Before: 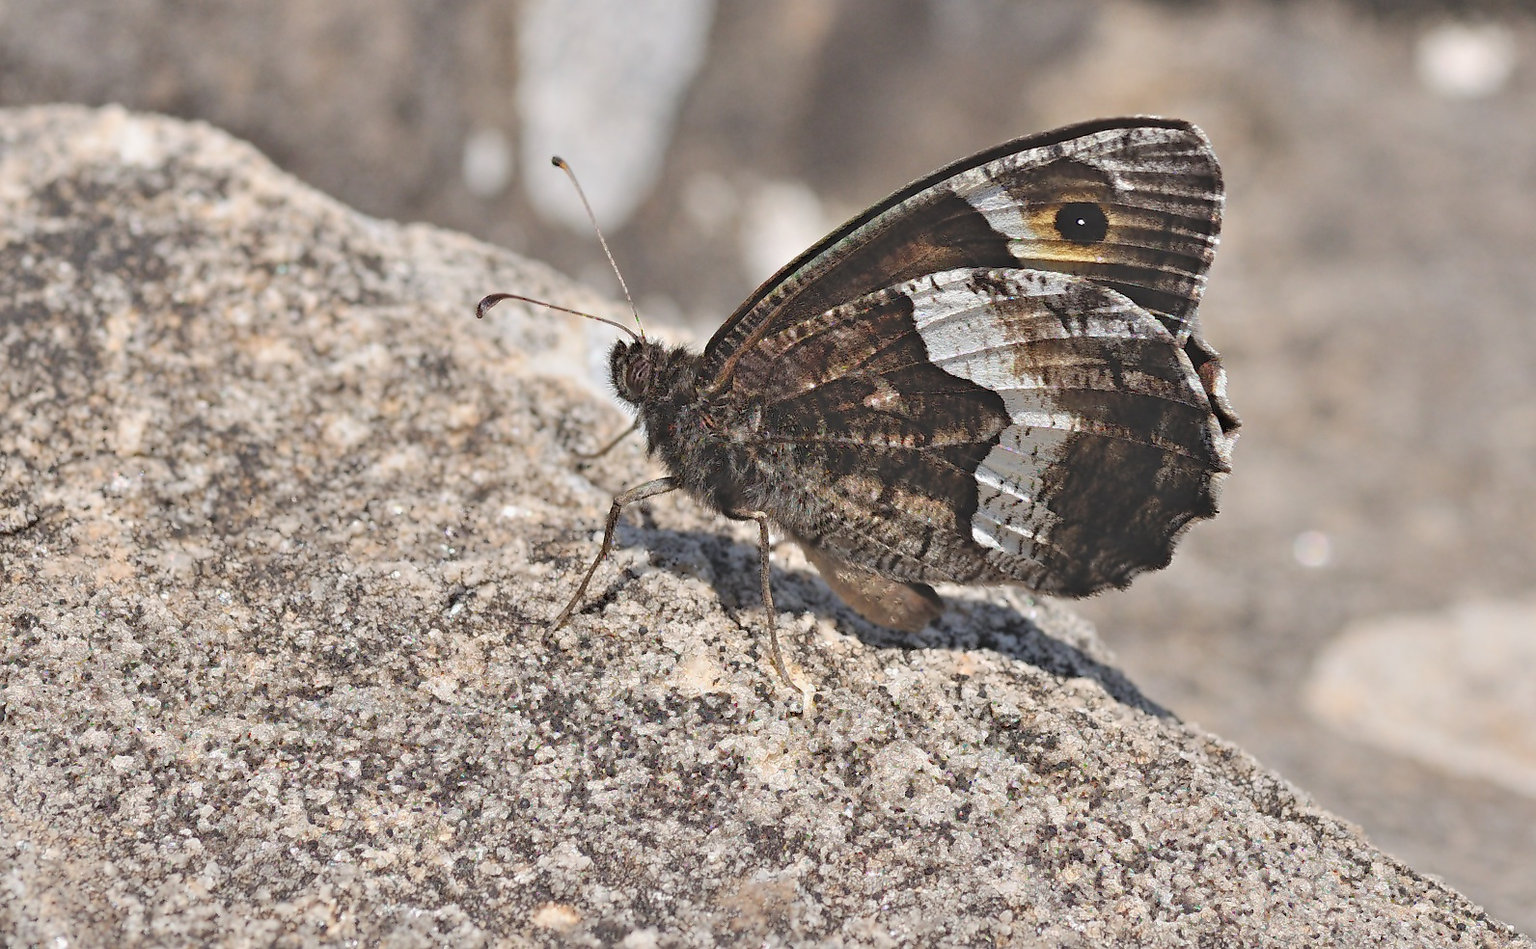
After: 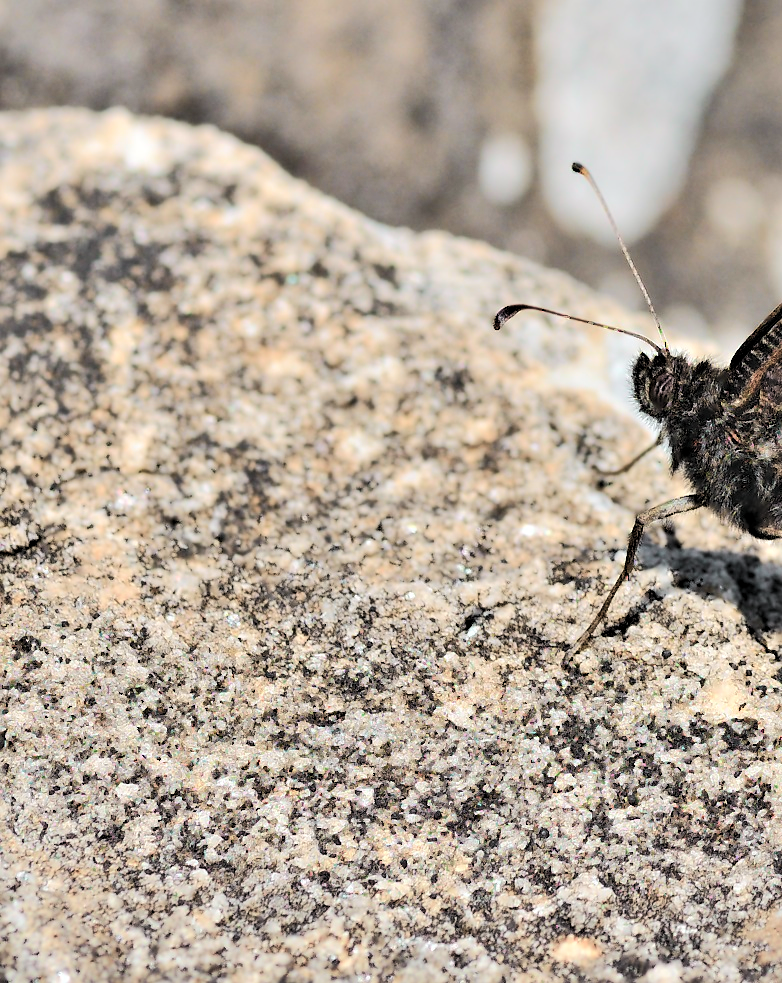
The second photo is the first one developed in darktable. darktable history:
sharpen: amount 0.2
levels: levels [0.116, 0.574, 1]
exposure: black level correction -0.008, exposure 0.067 EV, compensate highlight preservation false
crop and rotate: left 0%, top 0%, right 50.845%
contrast equalizer: y [[0.514, 0.573, 0.581, 0.508, 0.5, 0.5], [0.5 ×6], [0.5 ×6], [0 ×6], [0 ×6]]
tone curve: curves: ch0 [(0, 0) (0.037, 0.011) (0.135, 0.093) (0.266, 0.281) (0.461, 0.555) (0.581, 0.716) (0.675, 0.793) (0.767, 0.849) (0.91, 0.924) (1, 0.979)]; ch1 [(0, 0) (0.292, 0.278) (0.431, 0.418) (0.493, 0.479) (0.506, 0.5) (0.532, 0.537) (0.562, 0.581) (0.641, 0.663) (0.754, 0.76) (1, 1)]; ch2 [(0, 0) (0.294, 0.3) (0.361, 0.372) (0.429, 0.445) (0.478, 0.486) (0.502, 0.498) (0.518, 0.522) (0.531, 0.549) (0.561, 0.59) (0.64, 0.655) (0.693, 0.706) (0.845, 0.833) (1, 0.951)], color space Lab, independent channels, preserve colors none
